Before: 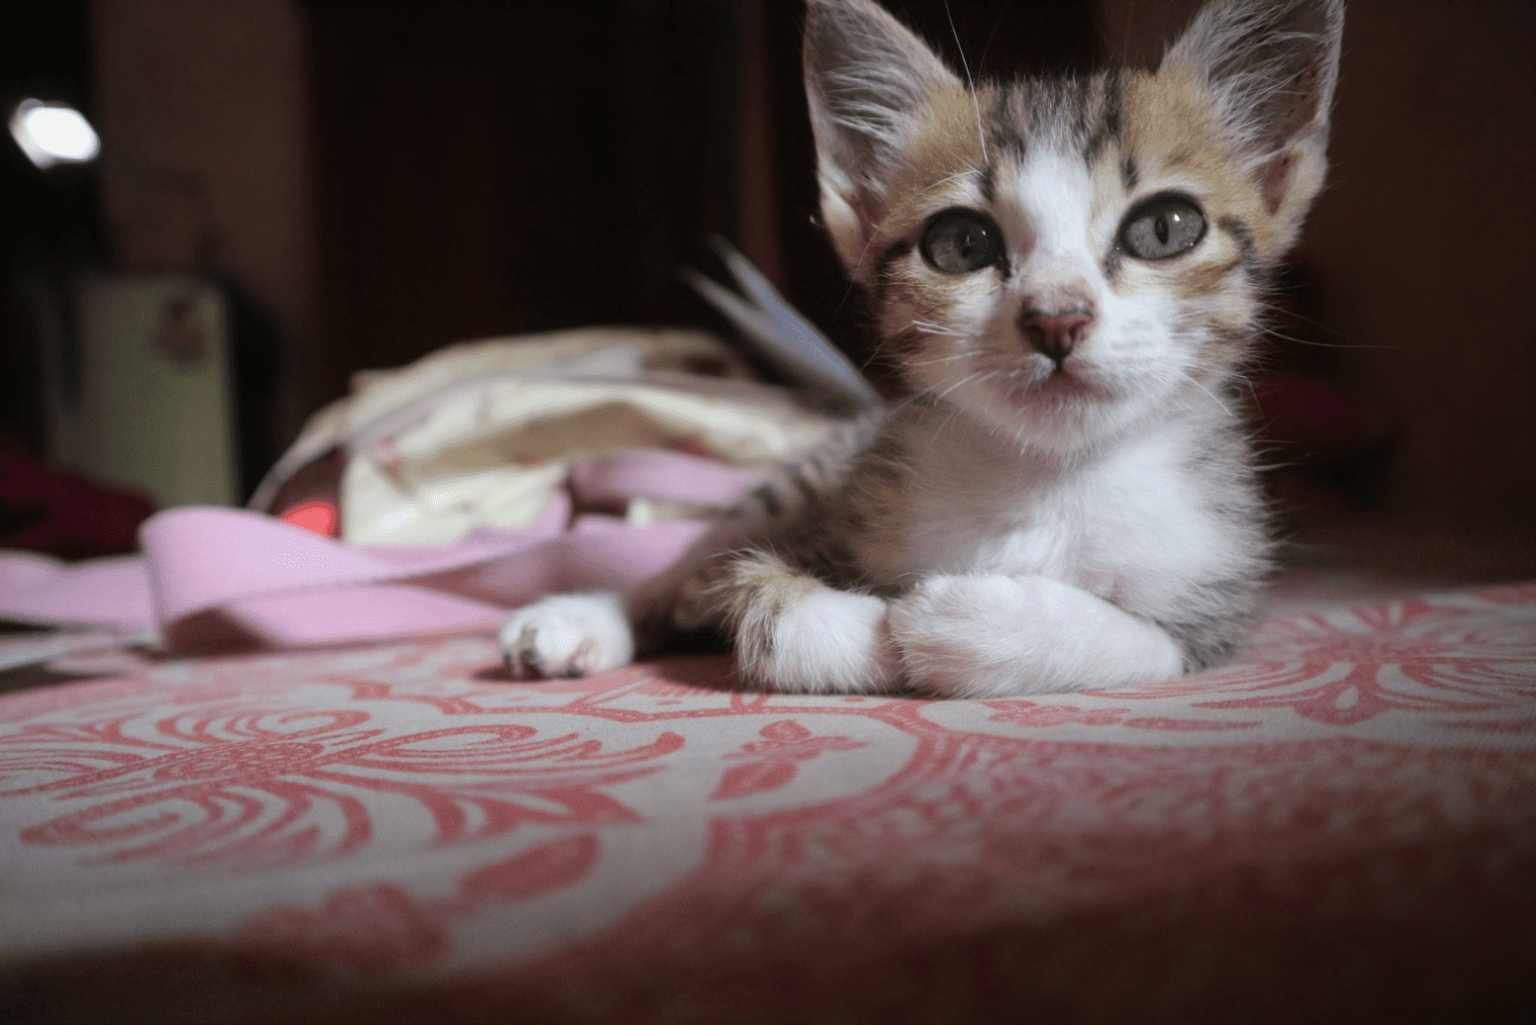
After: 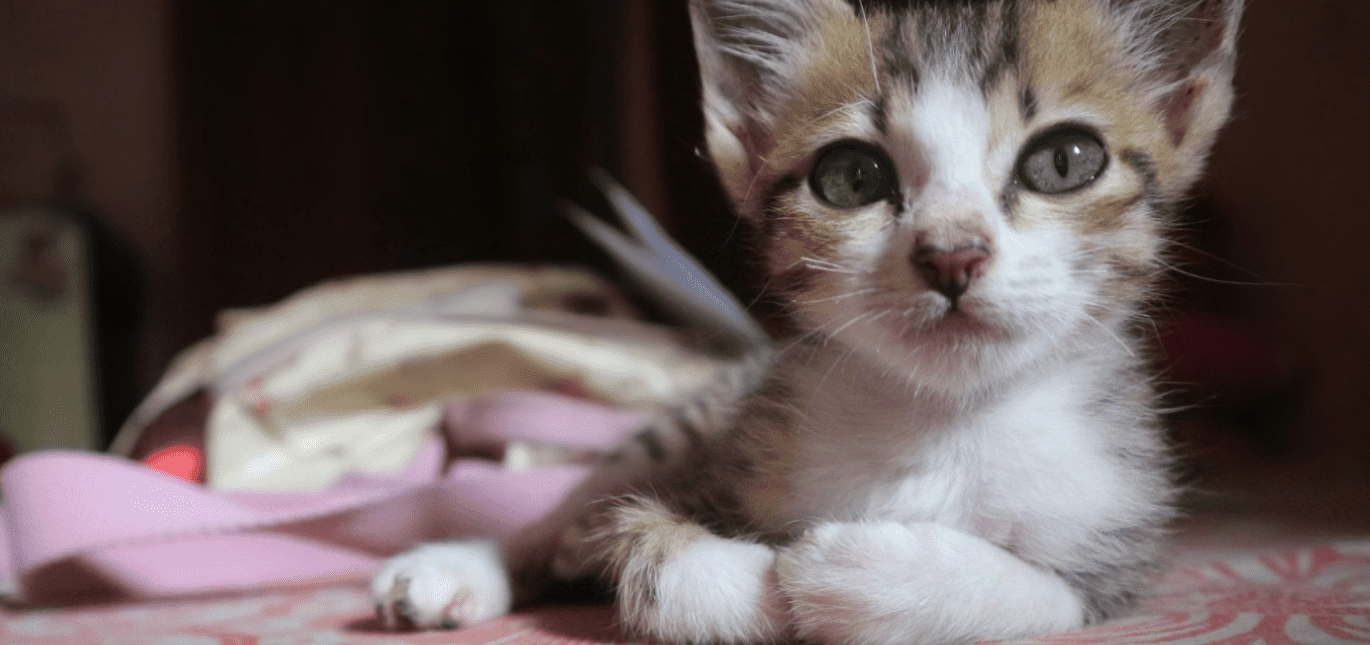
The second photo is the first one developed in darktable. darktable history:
white balance: emerald 1
crop and rotate: left 9.345%, top 7.22%, right 4.982%, bottom 32.331%
